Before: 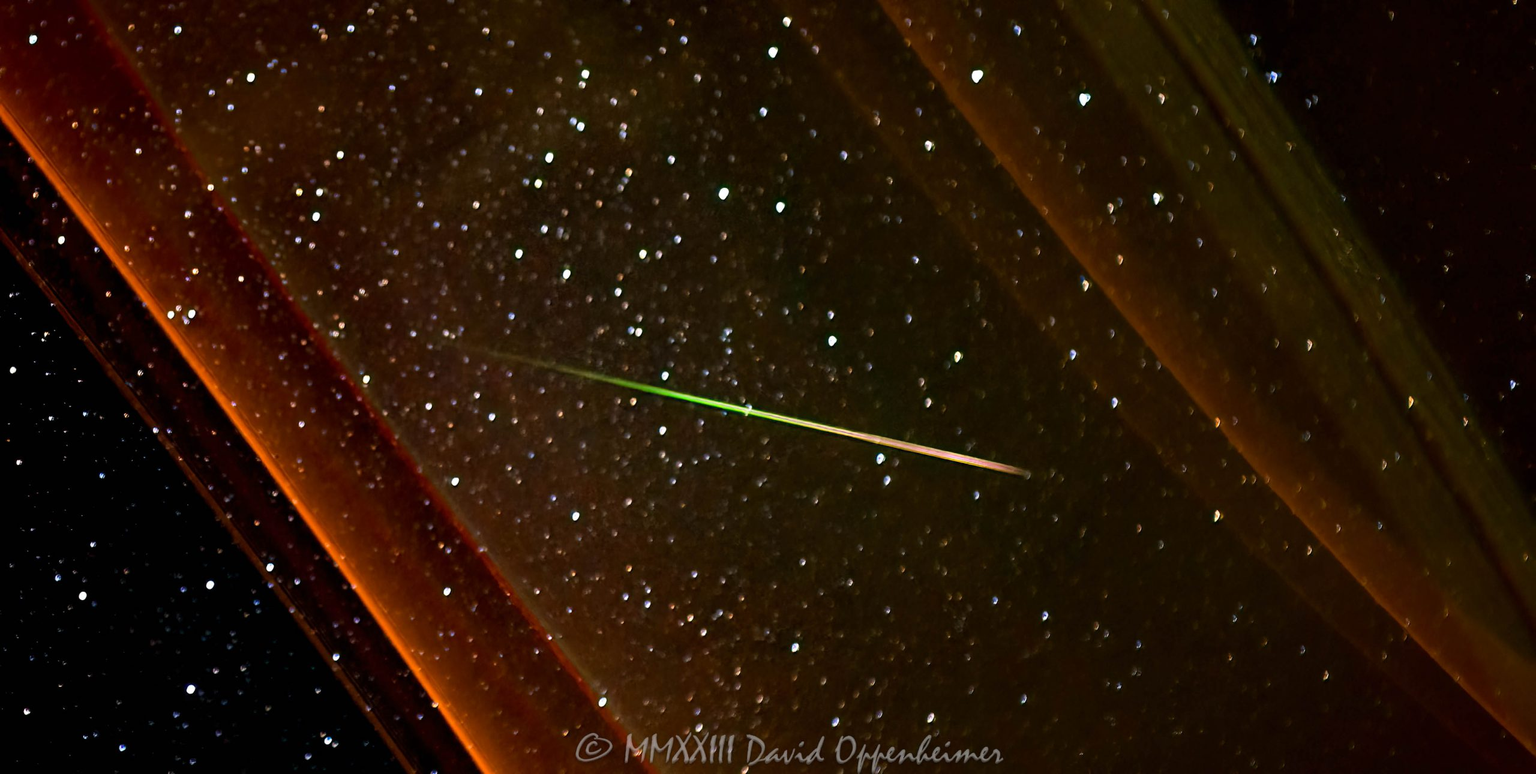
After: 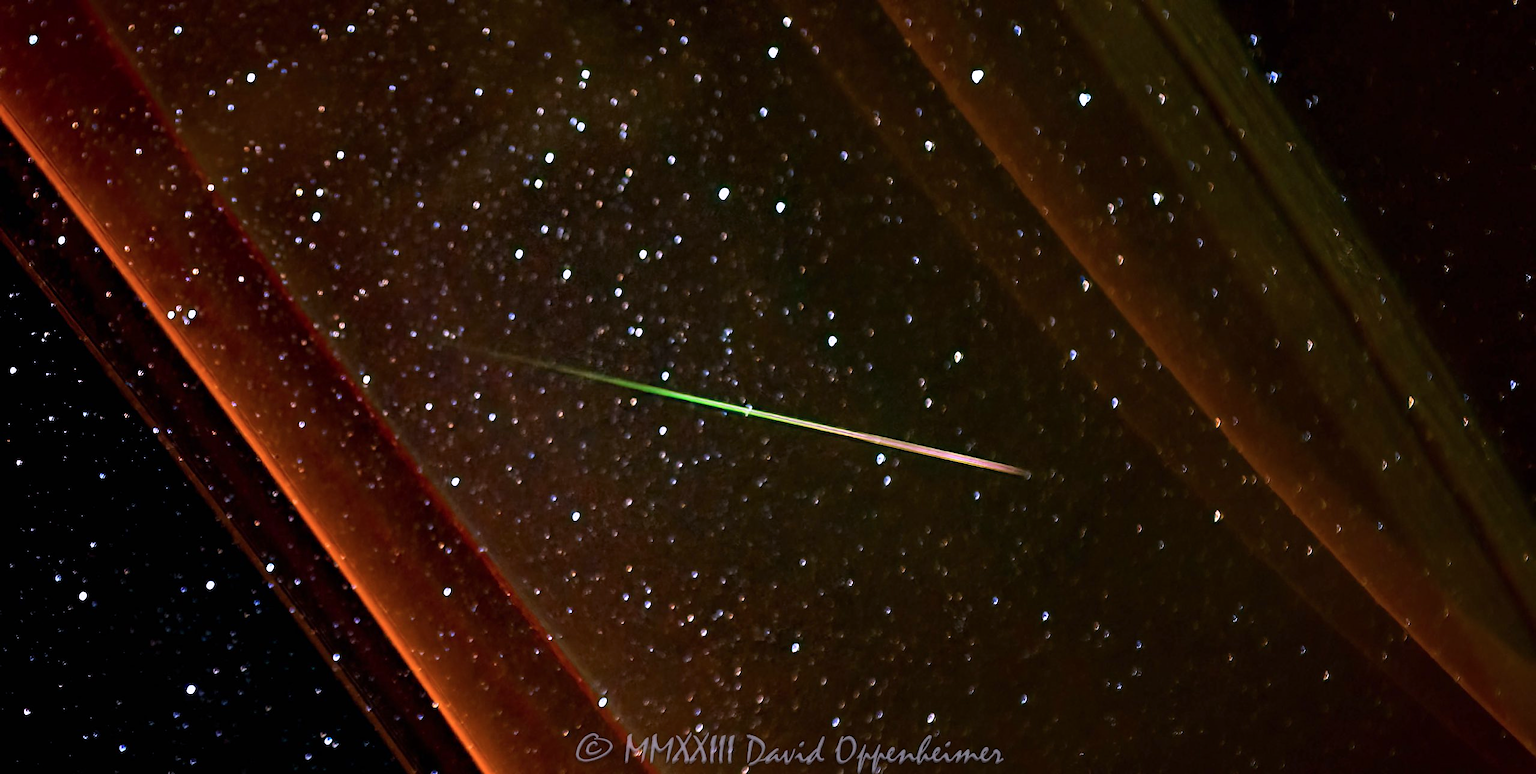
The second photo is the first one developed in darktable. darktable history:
sharpen: radius 1.035, threshold 0.976
color calibration: illuminant custom, x 0.367, y 0.392, temperature 4440.02 K
haze removal: compatibility mode true, adaptive false
